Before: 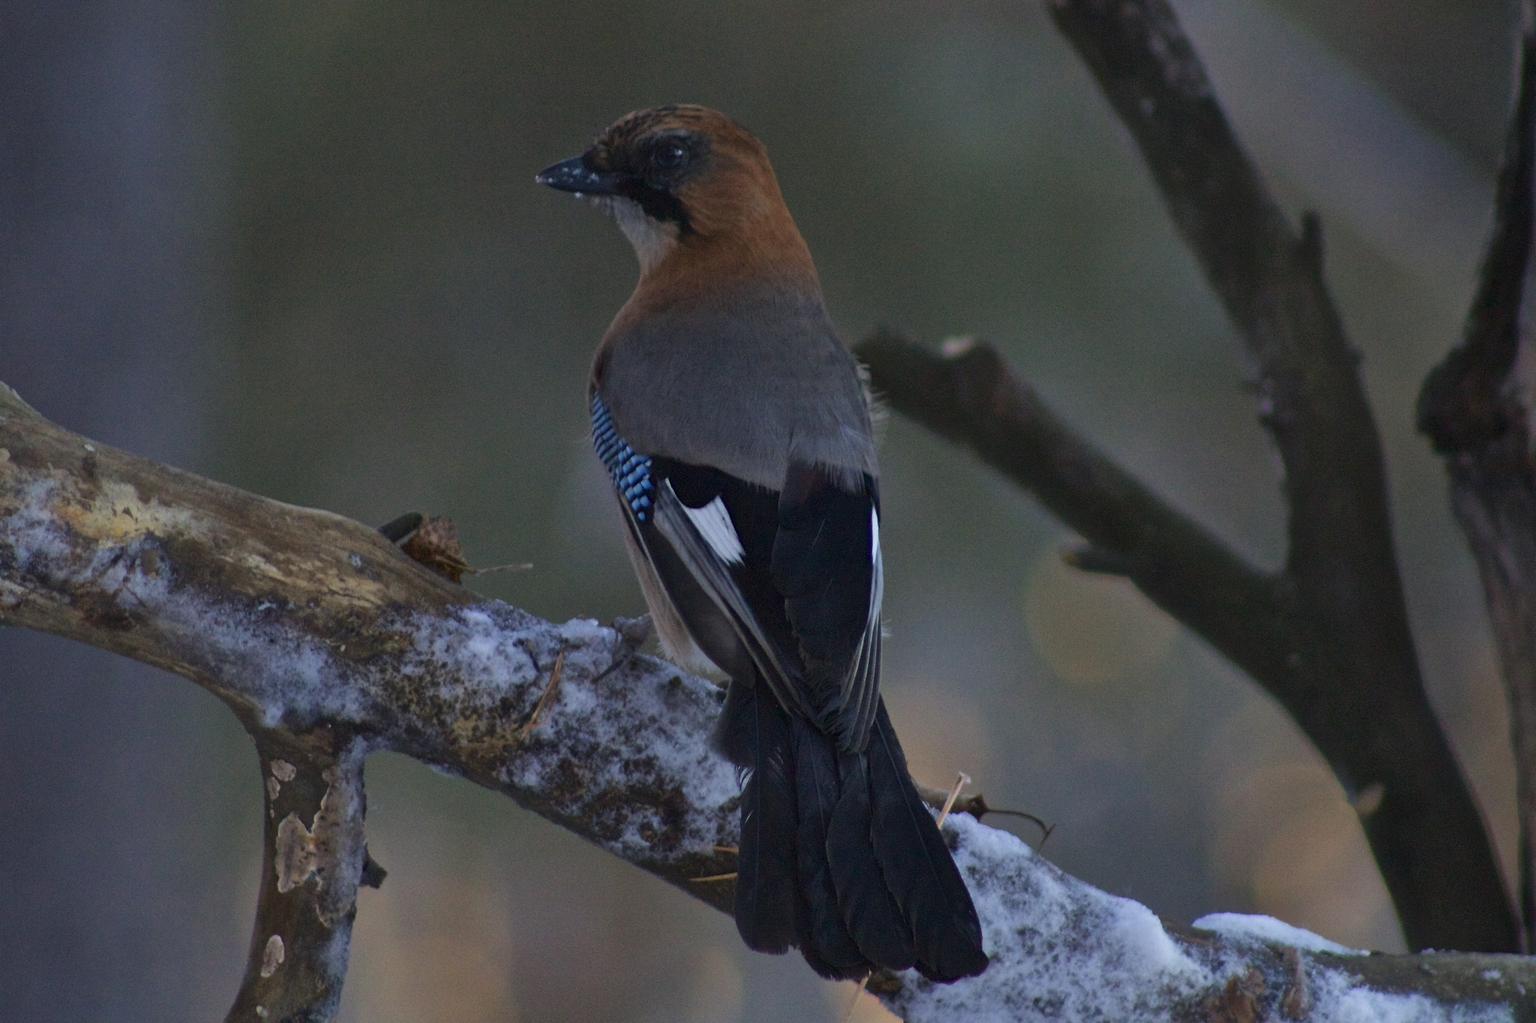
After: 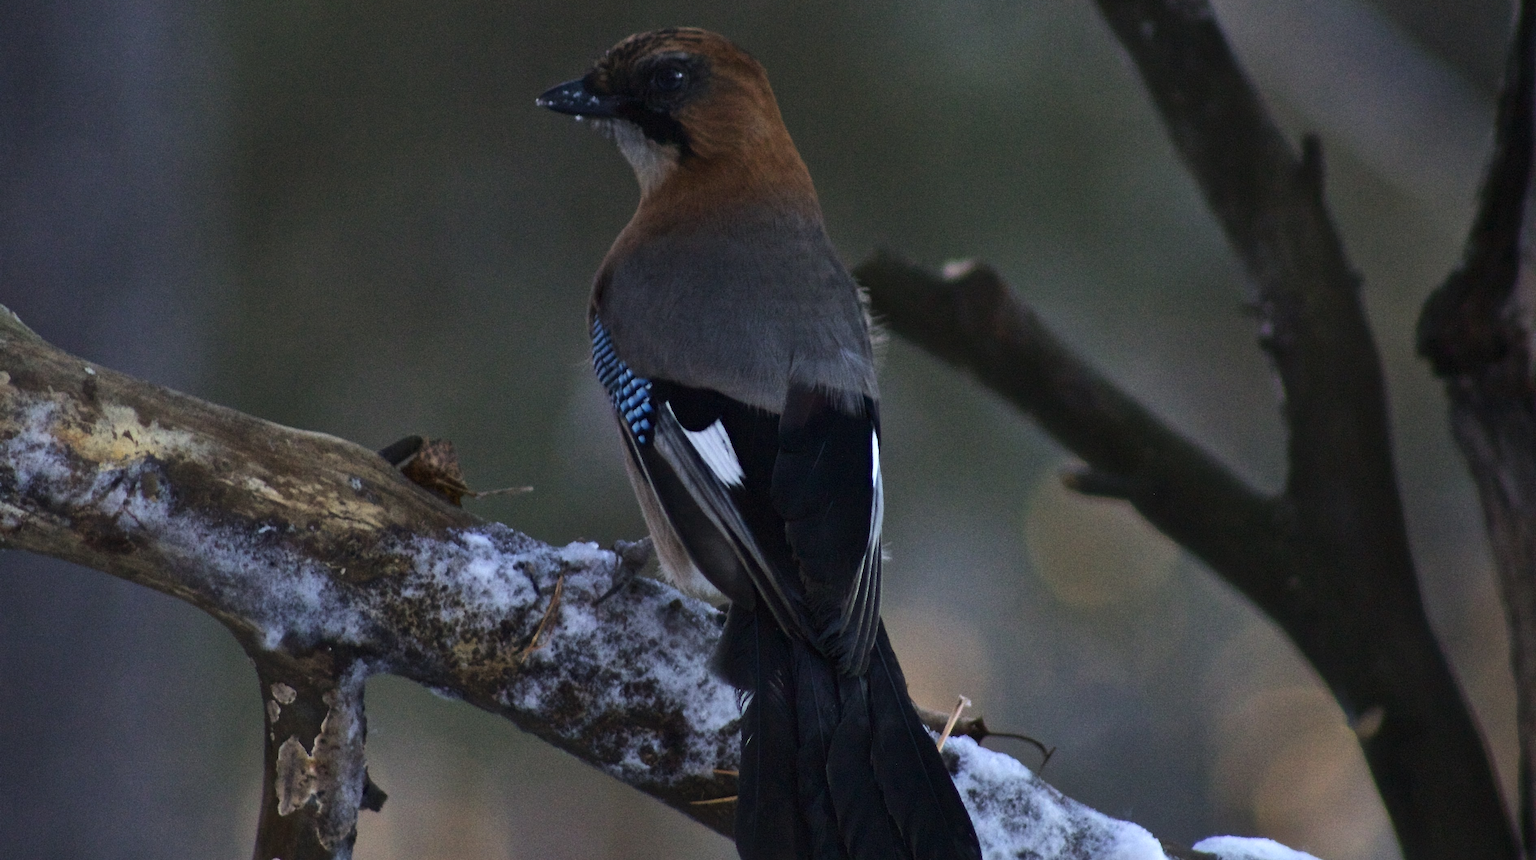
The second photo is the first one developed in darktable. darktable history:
crop: top 7.611%, bottom 8.253%
tone equalizer: -8 EV -0.785 EV, -7 EV -0.672 EV, -6 EV -0.582 EV, -5 EV -0.411 EV, -3 EV 0.383 EV, -2 EV 0.6 EV, -1 EV 0.674 EV, +0 EV 0.754 EV, edges refinement/feathering 500, mask exposure compensation -1.57 EV, preserve details no
